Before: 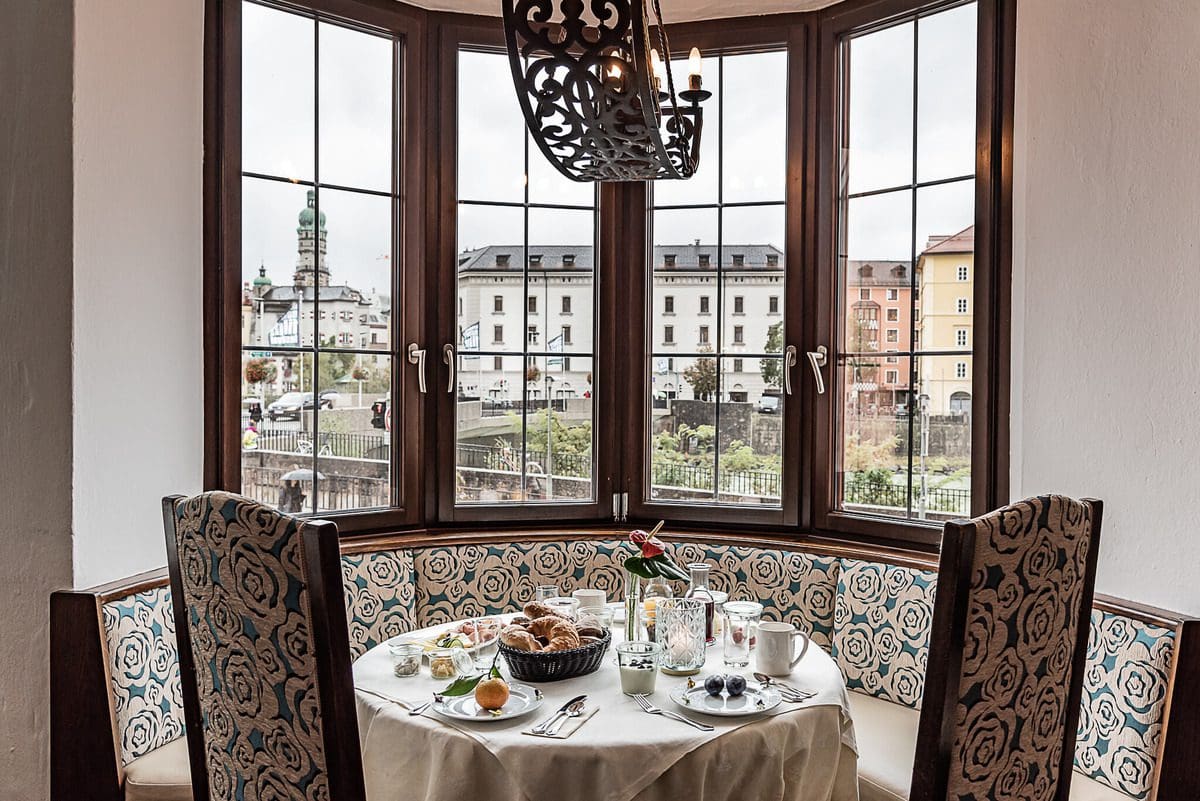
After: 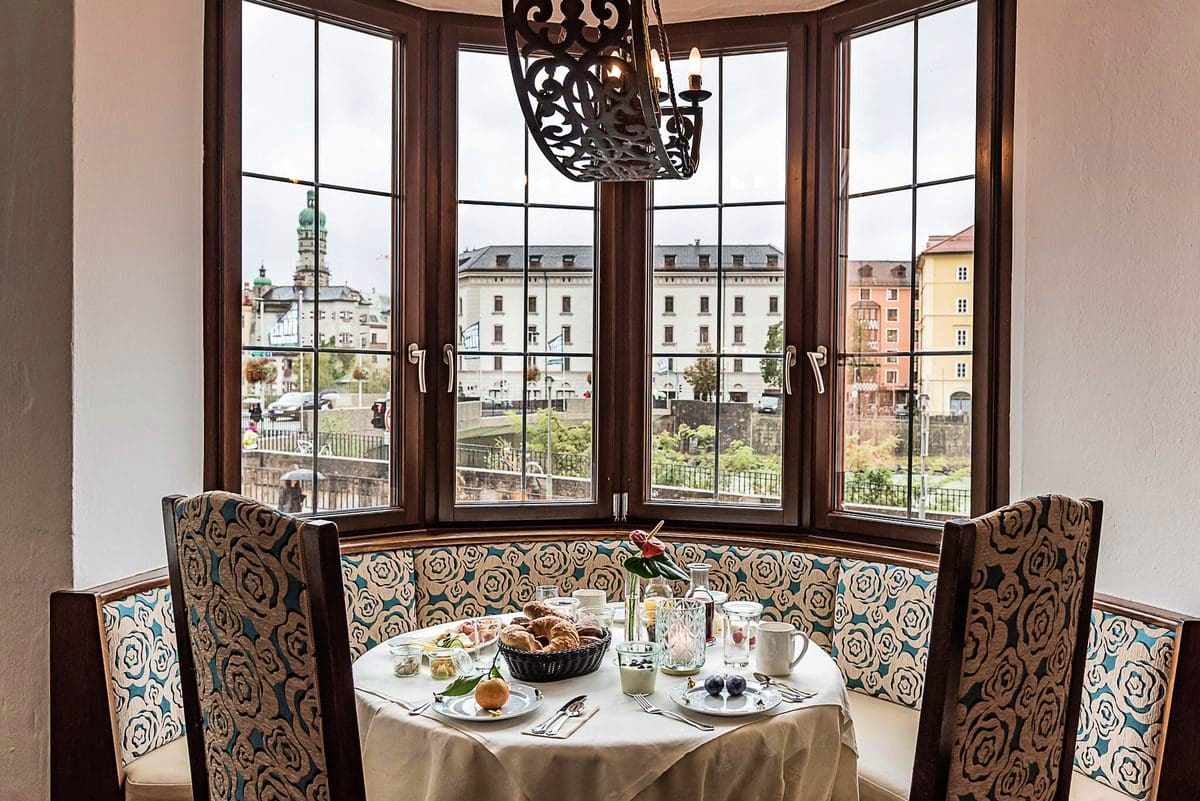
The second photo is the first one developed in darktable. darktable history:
velvia: strength 45.24%
